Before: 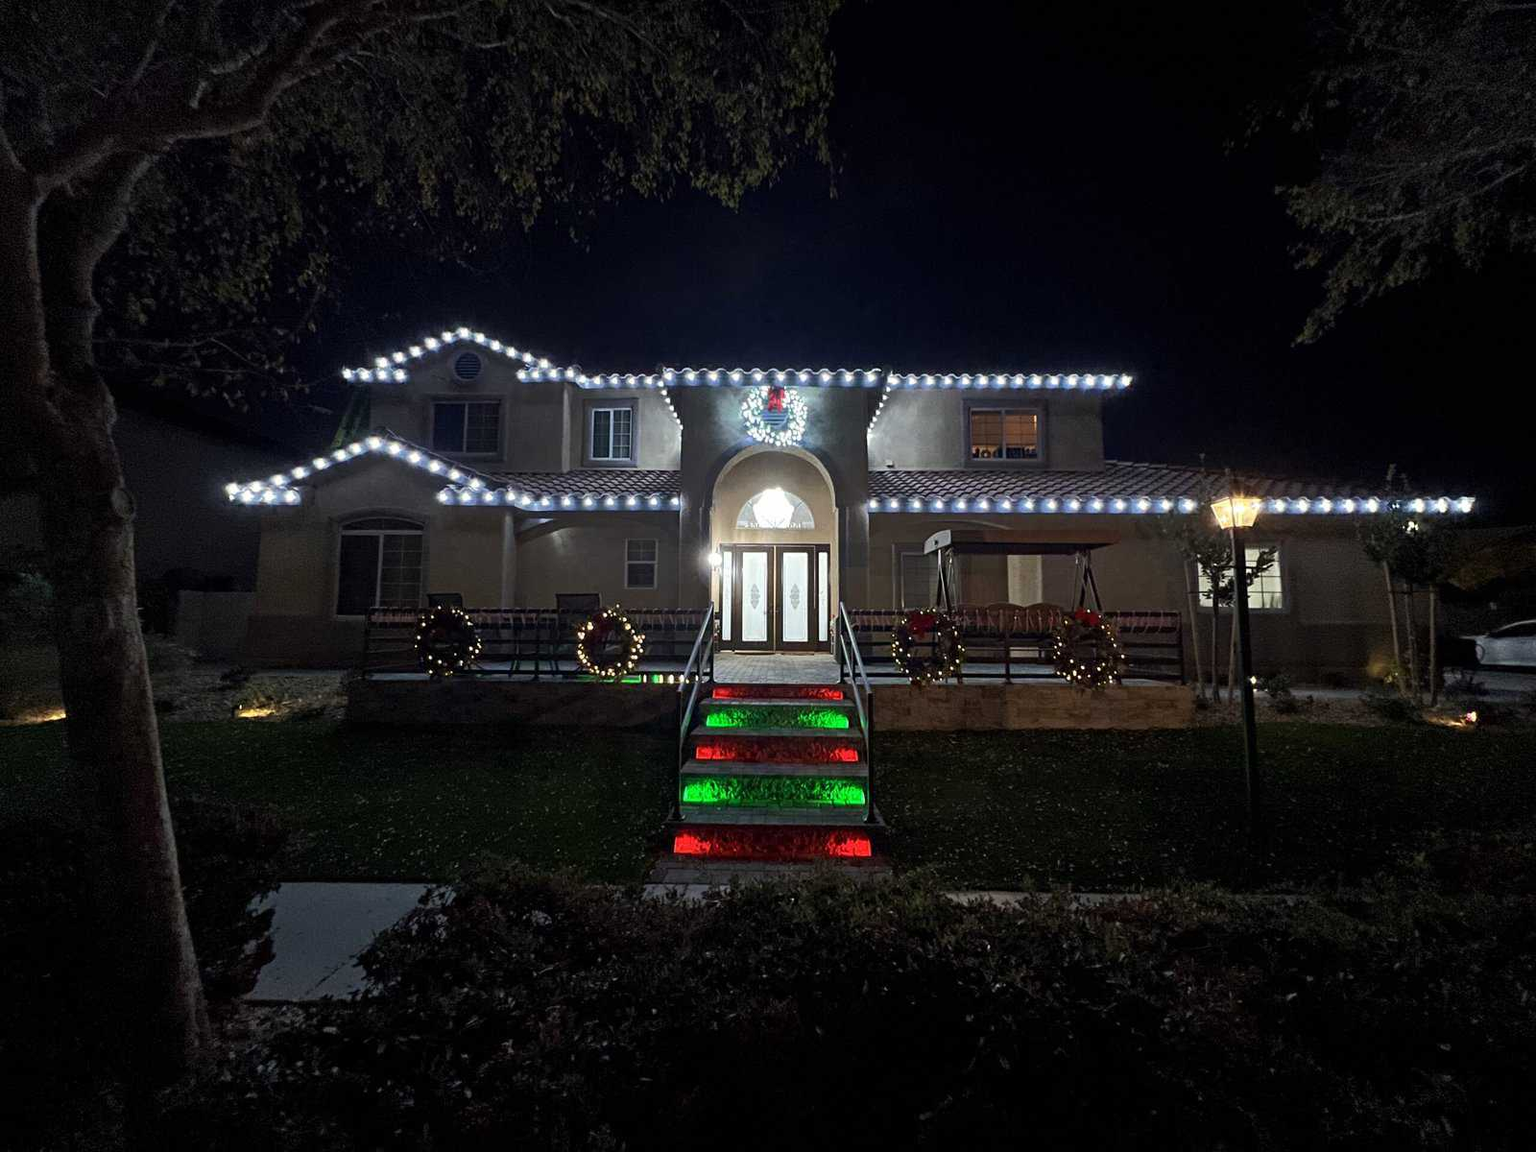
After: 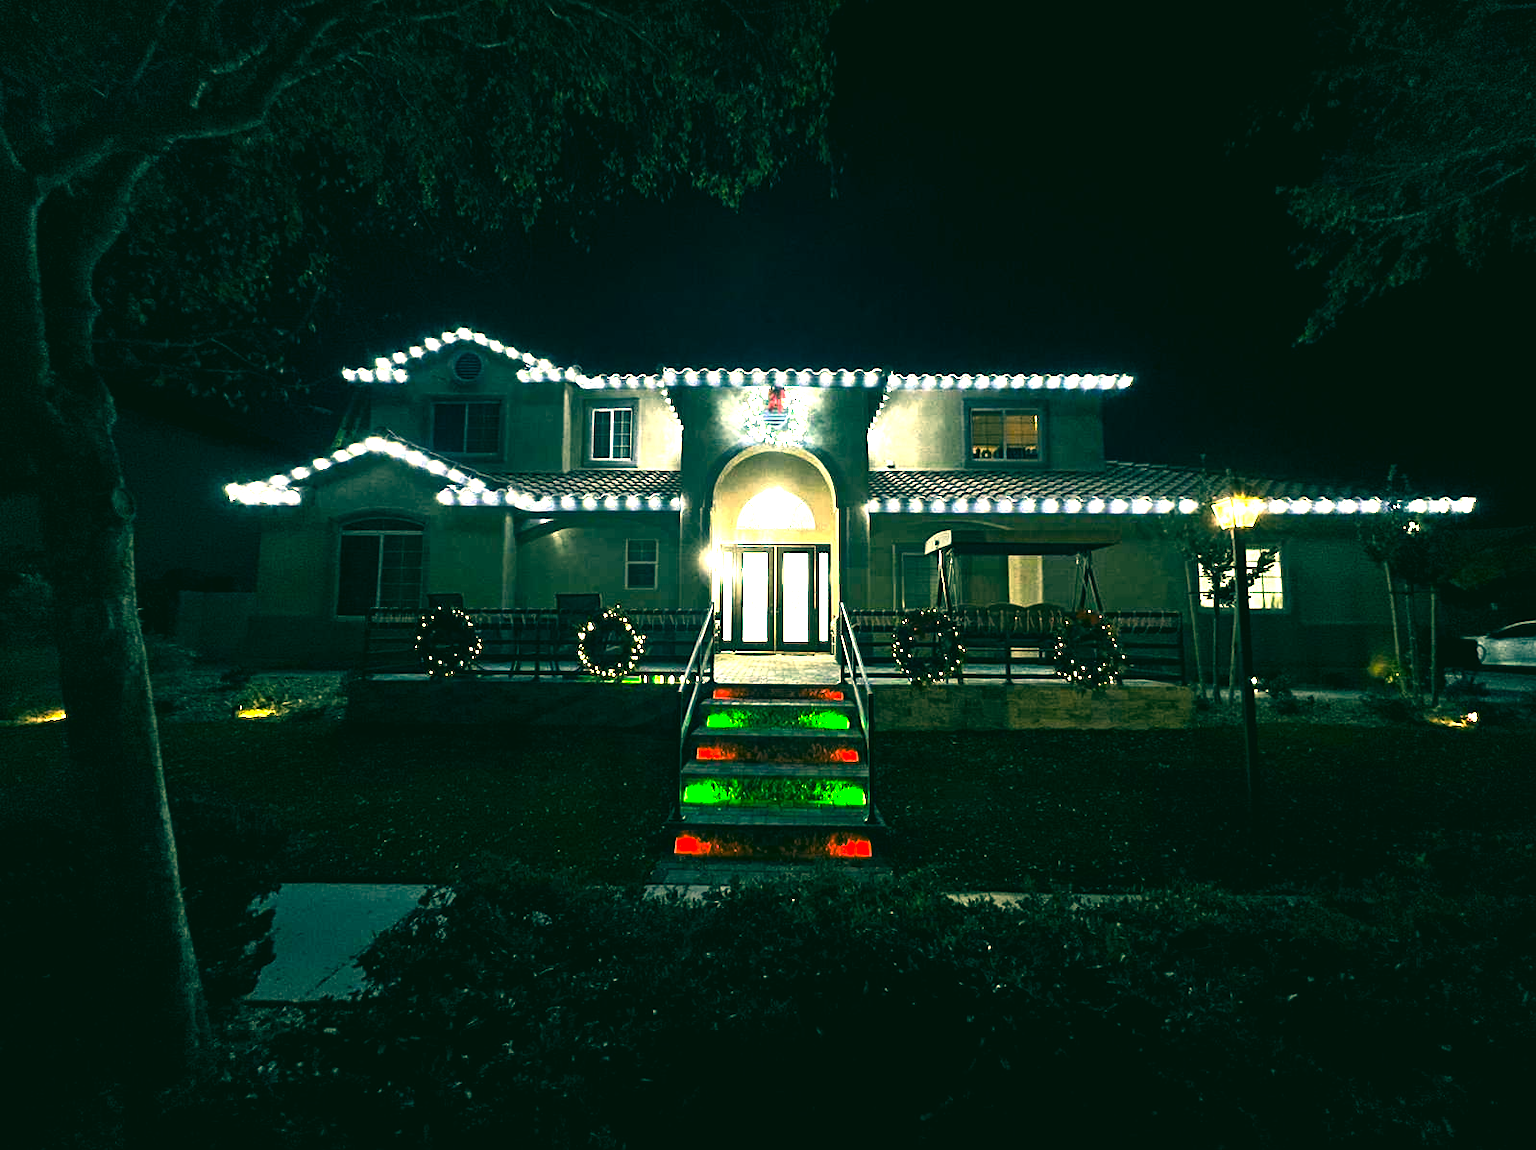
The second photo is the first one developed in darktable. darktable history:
levels: mode automatic, black 8.58%, gray 59.42%, levels [0, 0.445, 1]
crop: top 0.05%, bottom 0.098%
exposure: black level correction 0.001, exposure 1.822 EV, compensate exposure bias true, compensate highlight preservation false
color correction: highlights a* 1.83, highlights b* 34.02, shadows a* -36.68, shadows b* -5.48
